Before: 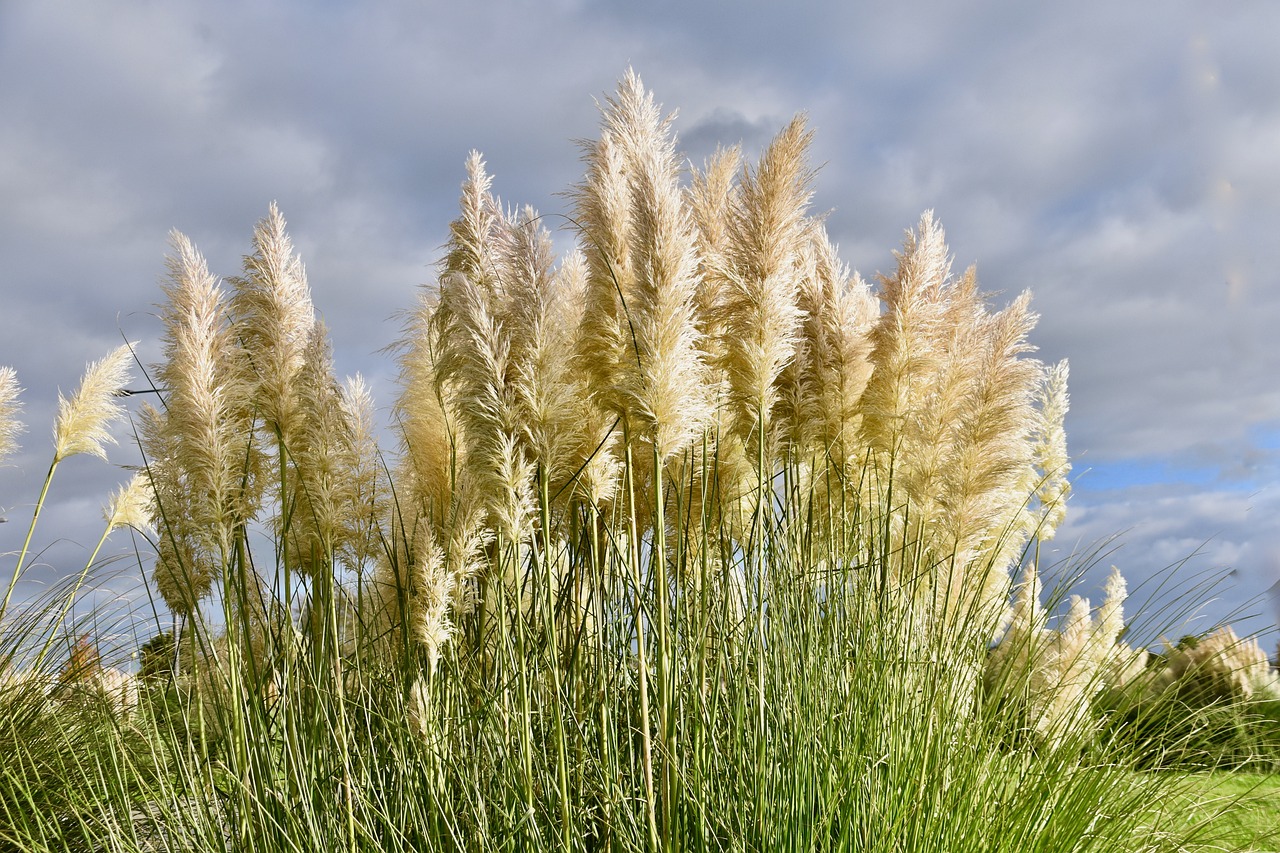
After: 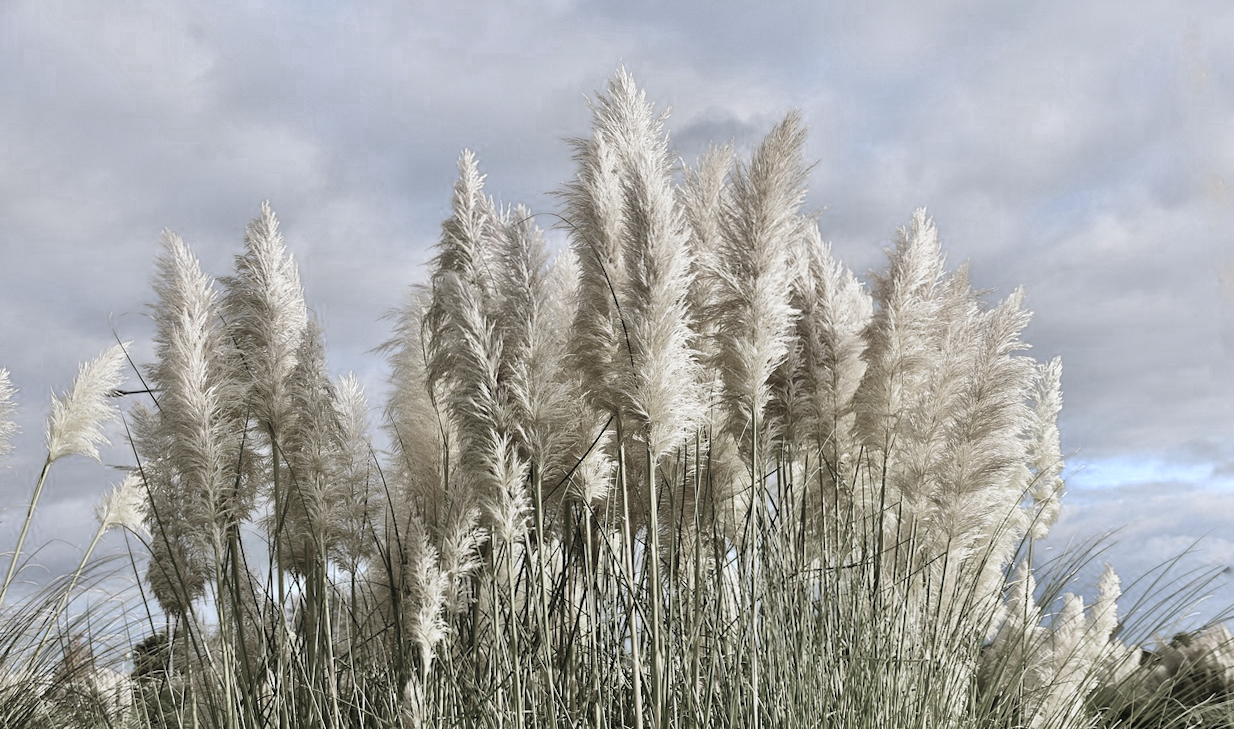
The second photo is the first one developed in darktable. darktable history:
crop and rotate: angle 0.16°, left 0.384%, right 2.743%, bottom 14.178%
color zones: curves: ch0 [(0, 0.613) (0.01, 0.613) (0.245, 0.448) (0.498, 0.529) (0.642, 0.665) (0.879, 0.777) (0.99, 0.613)]; ch1 [(0, 0.272) (0.219, 0.127) (0.724, 0.346)]
